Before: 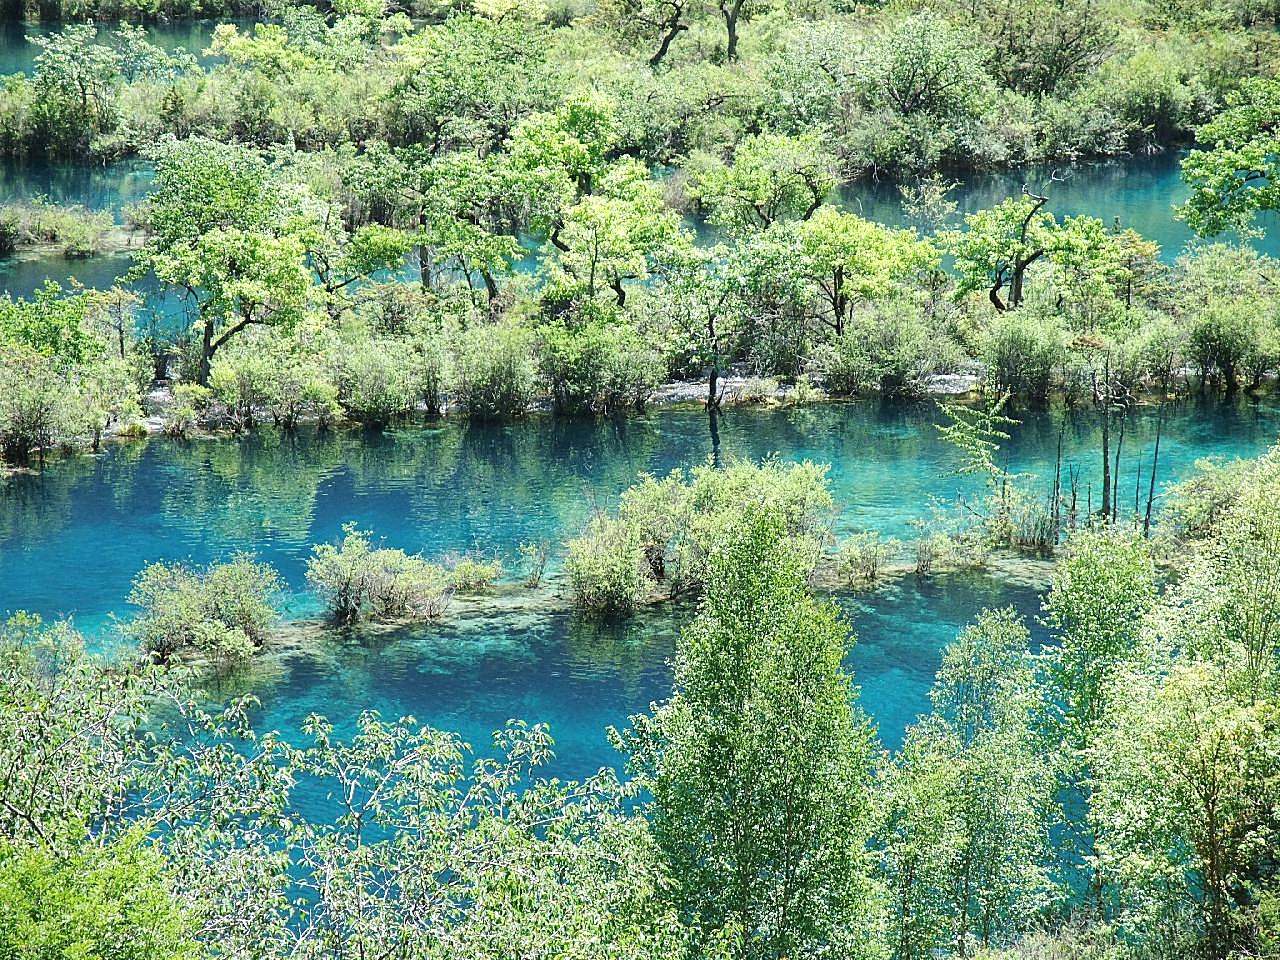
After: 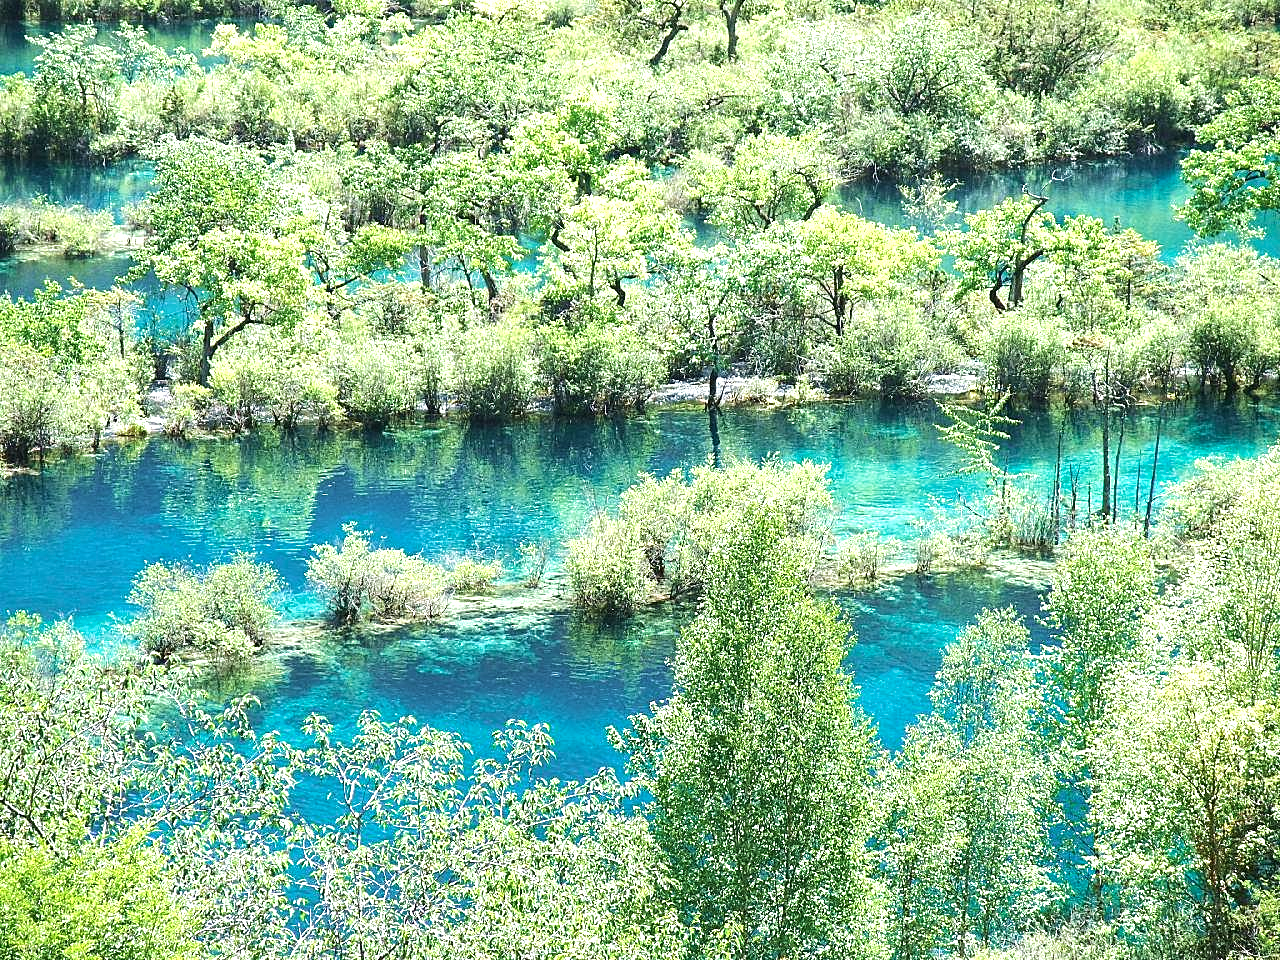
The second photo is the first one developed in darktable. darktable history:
exposure: black level correction 0, exposure 0.7 EV, compensate exposure bias true, compensate highlight preservation false
velvia: on, module defaults
